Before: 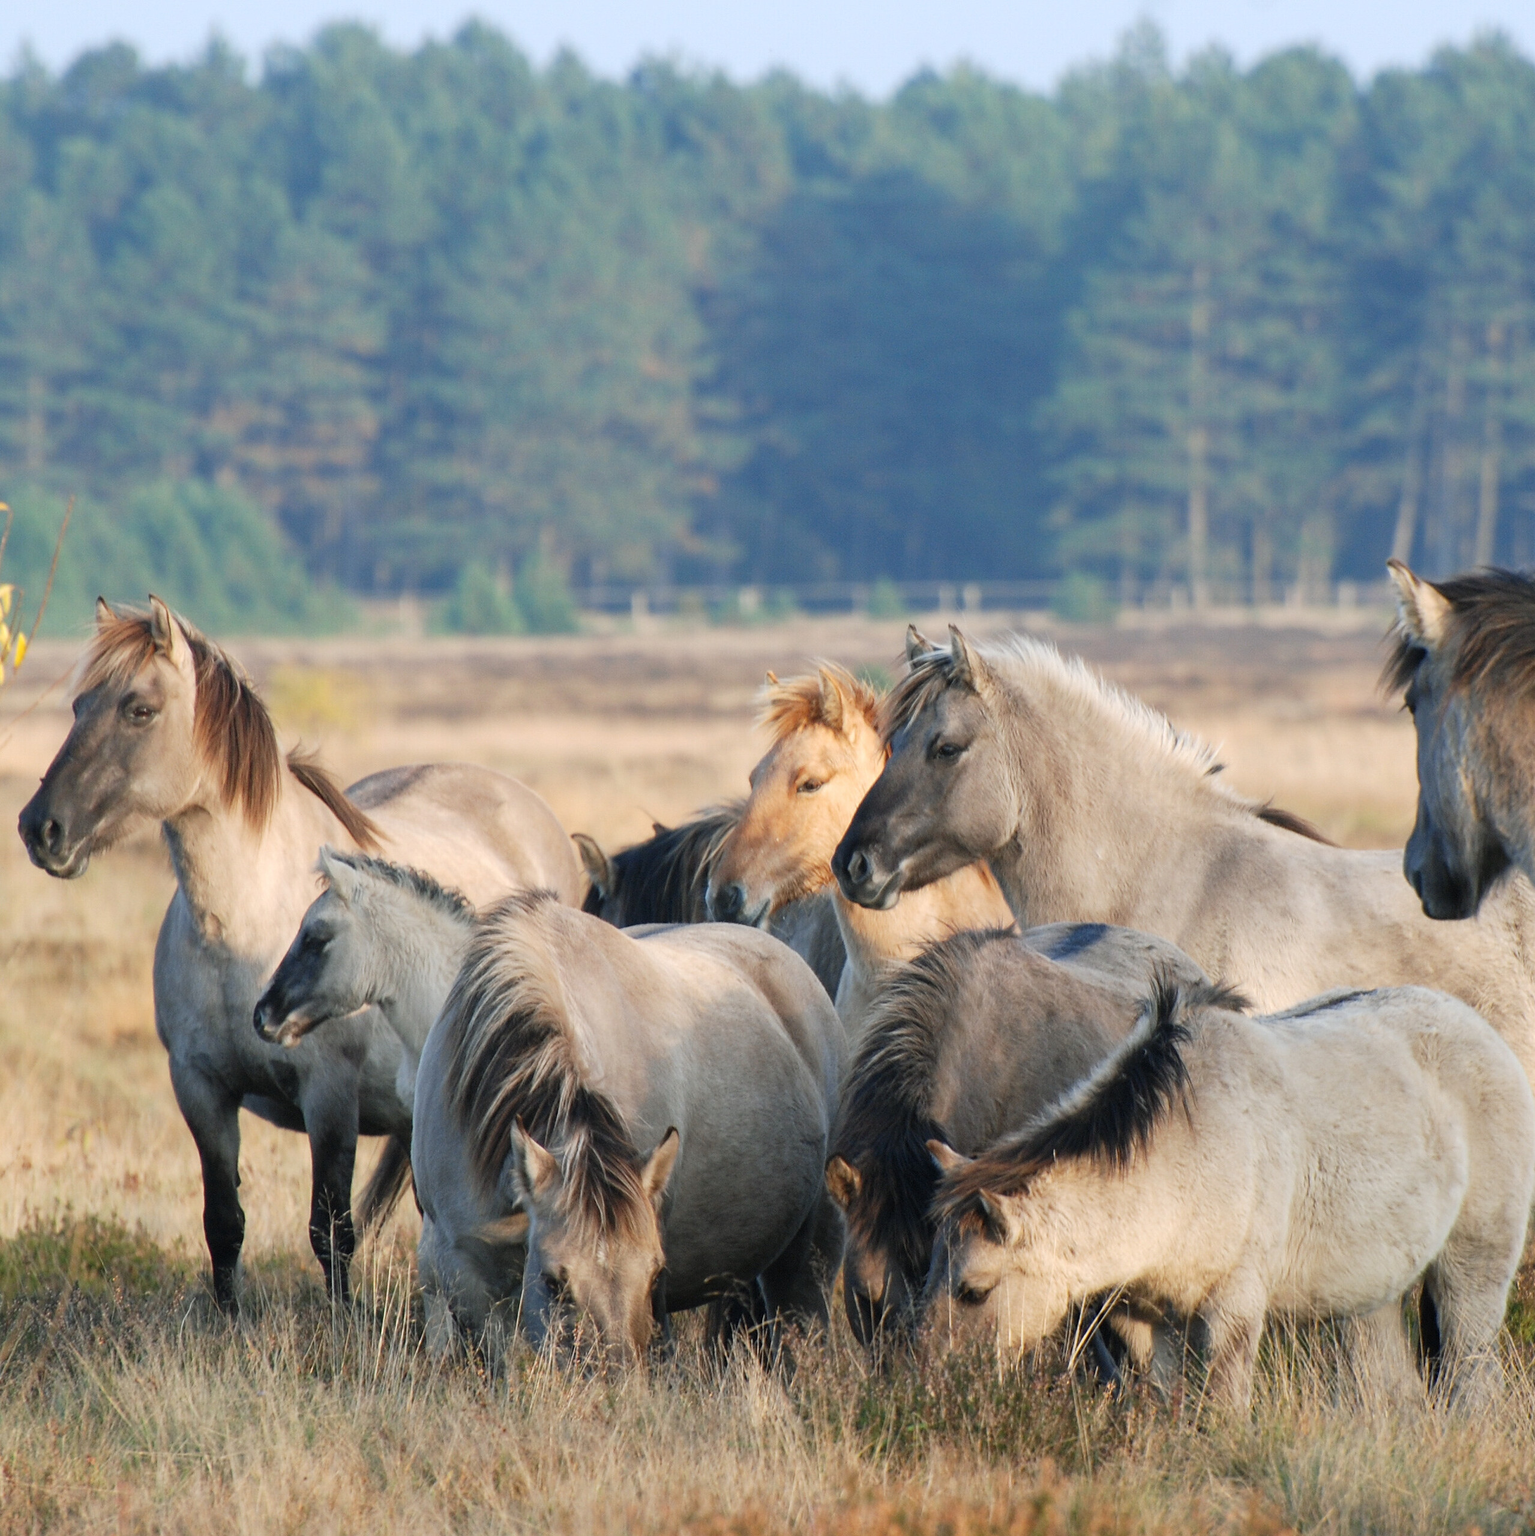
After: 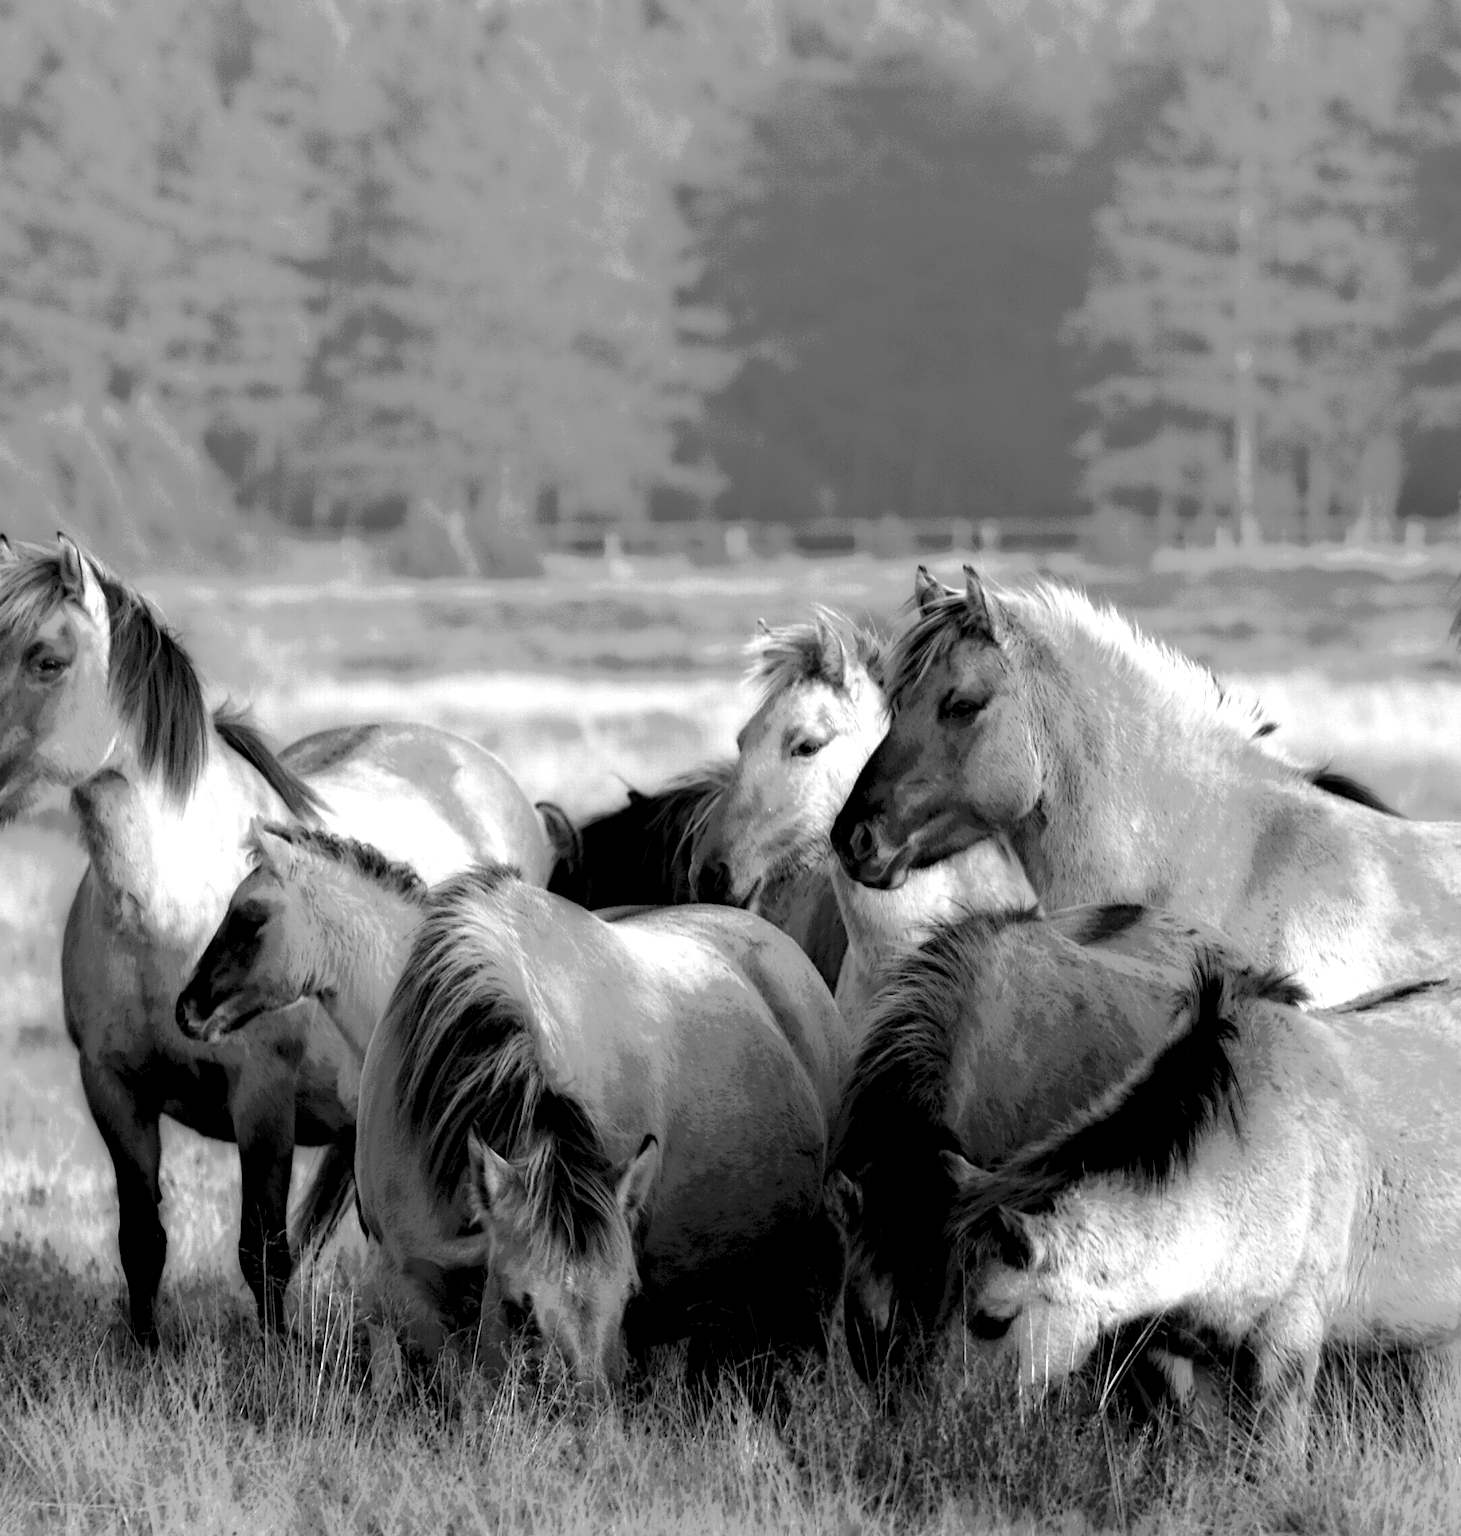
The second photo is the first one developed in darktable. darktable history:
exposure: black level correction 0, exposure 0.7 EV, compensate exposure bias true, compensate highlight preservation false
levels: levels [0, 0.492, 0.984]
crop: left 6.446%, top 8.188%, right 9.538%, bottom 3.548%
local contrast: highlights 0%, shadows 198%, detail 164%, midtone range 0.001
monochrome: size 3.1
